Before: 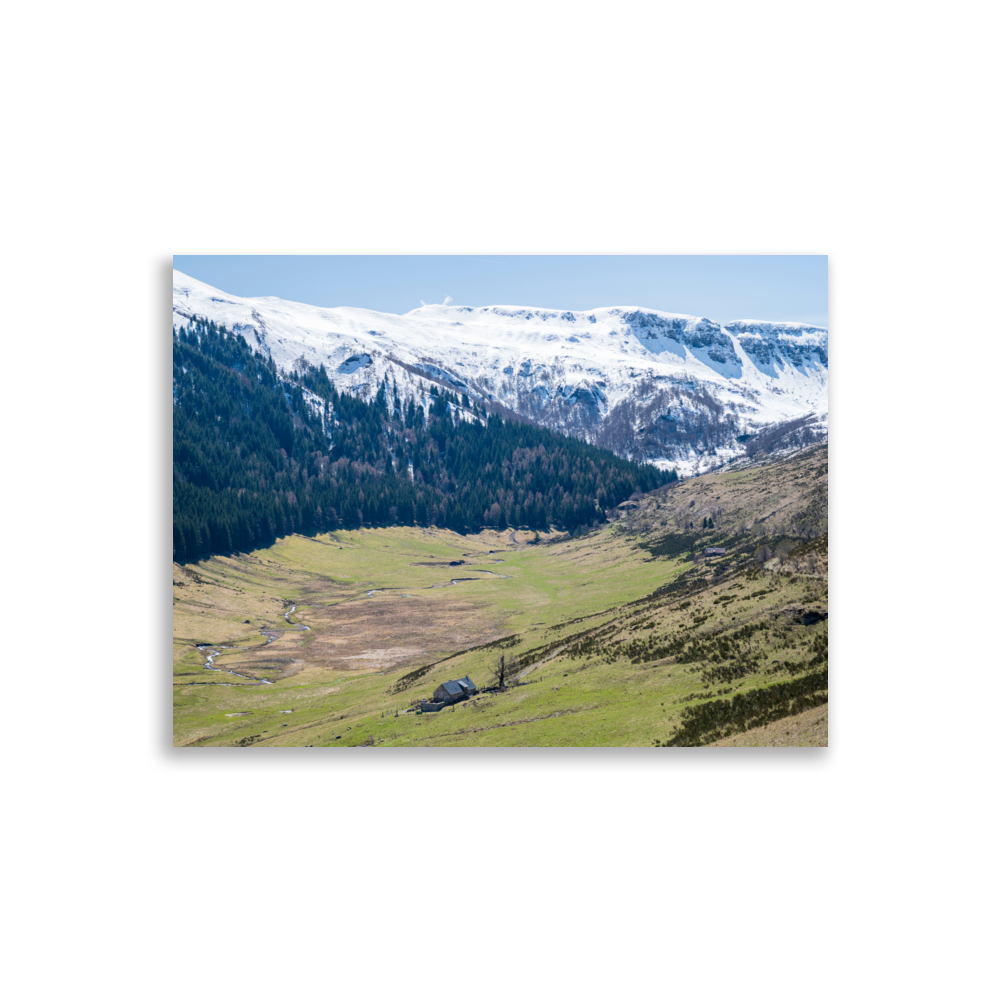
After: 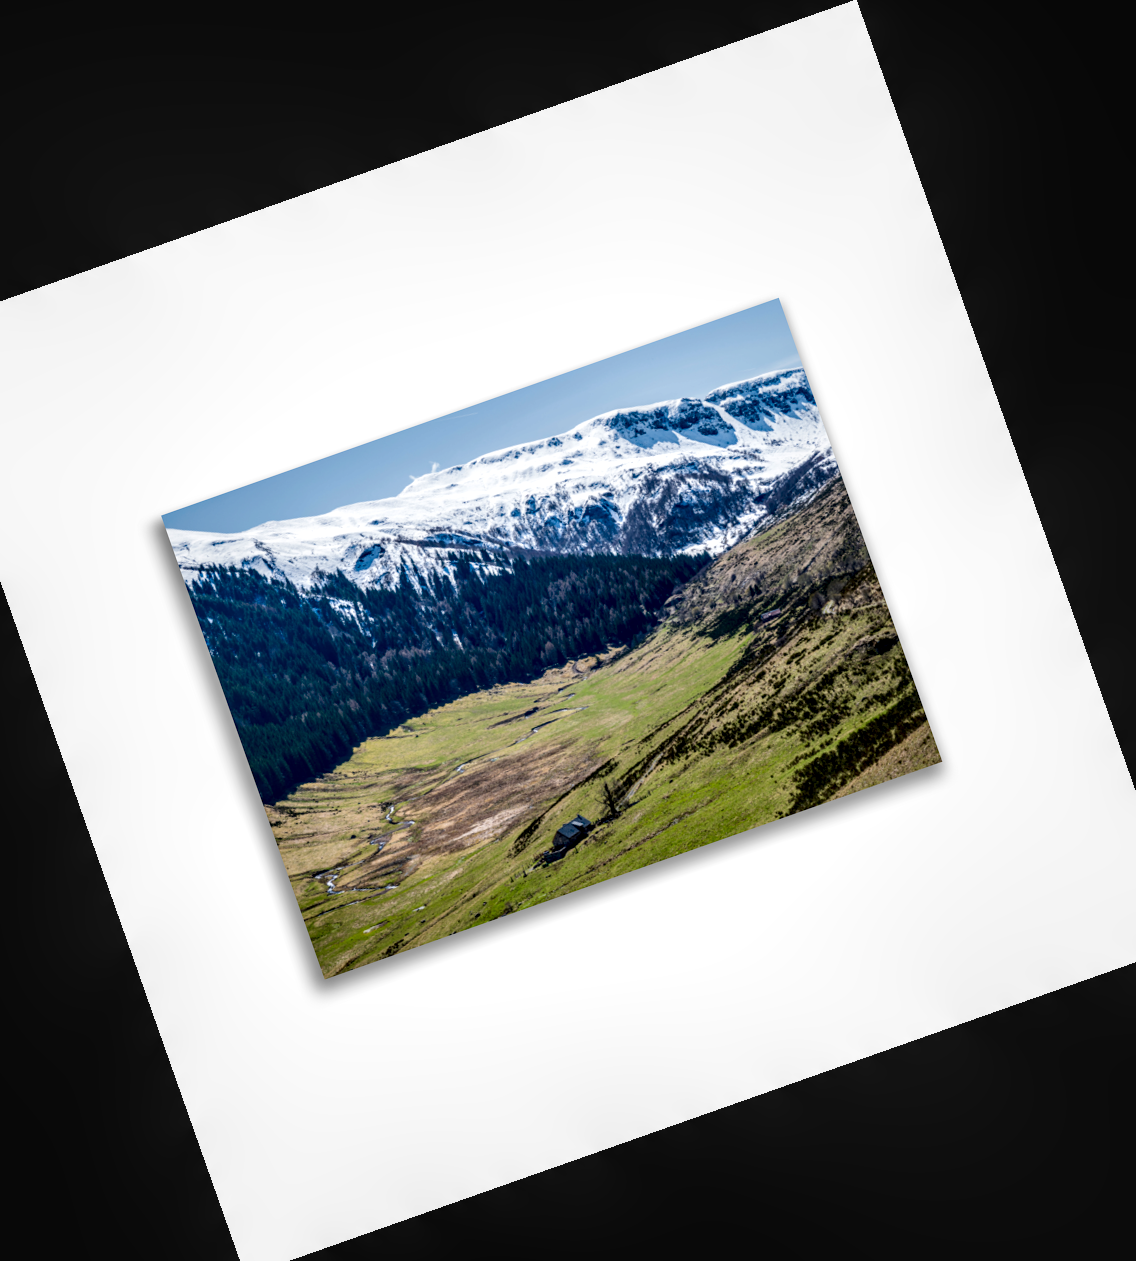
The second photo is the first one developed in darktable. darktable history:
crop and rotate: angle 19.43°, left 6.812%, right 4.125%, bottom 1.087%
local contrast: highlights 60%, shadows 60%, detail 160%
contrast brightness saturation: contrast 0.12, brightness -0.12, saturation 0.2
